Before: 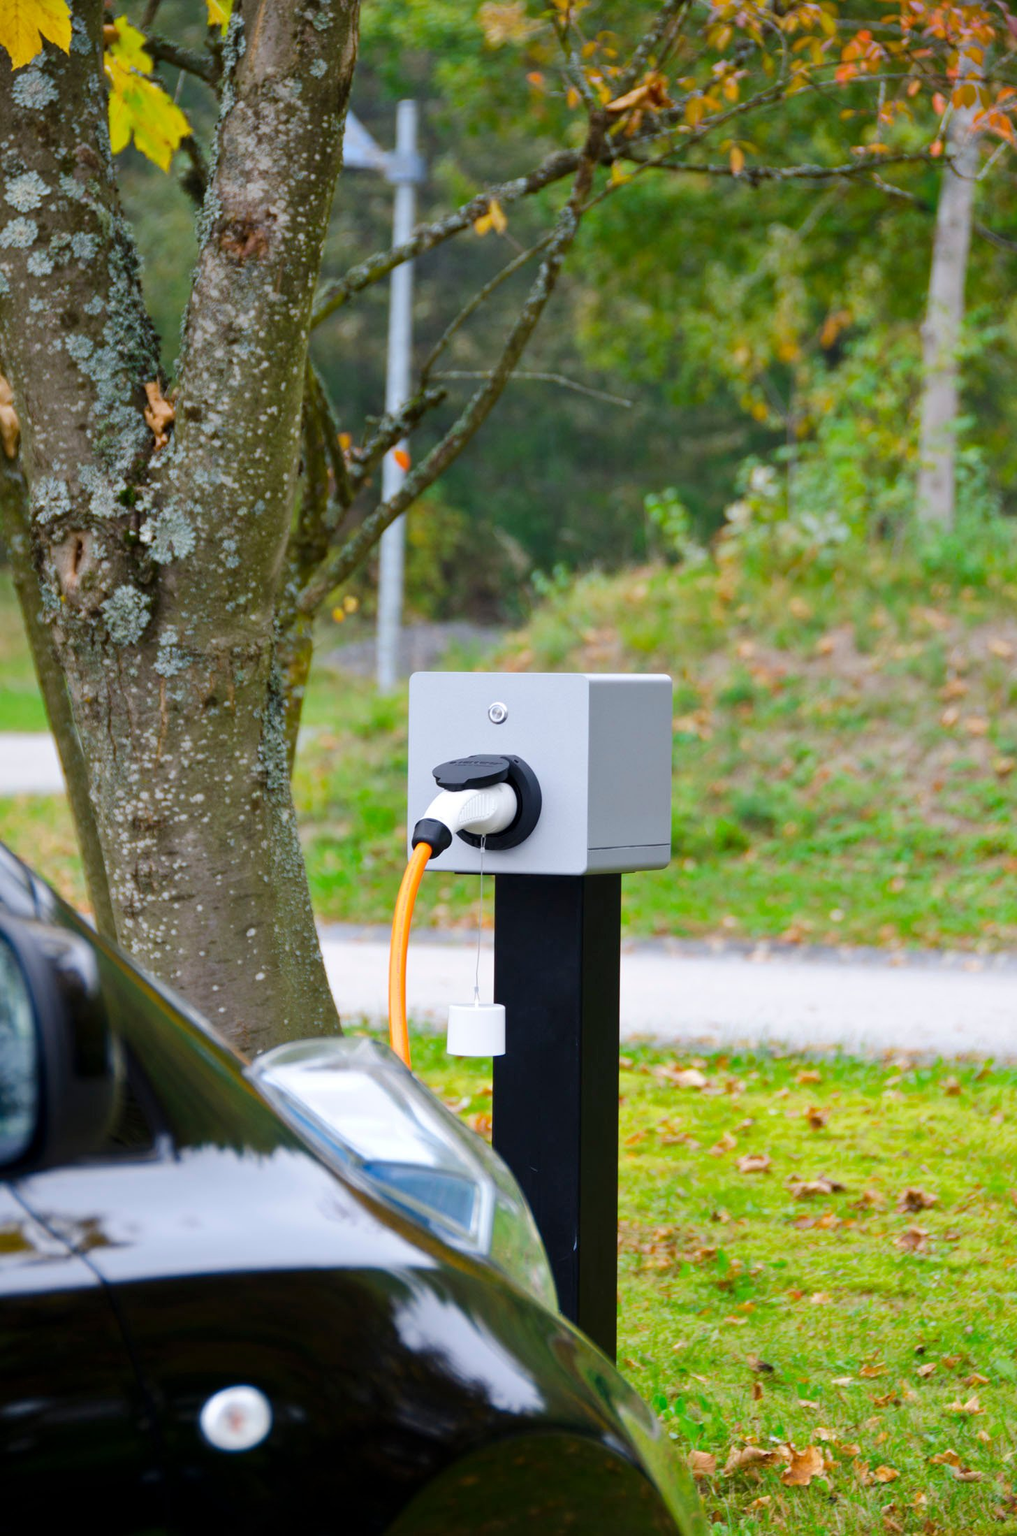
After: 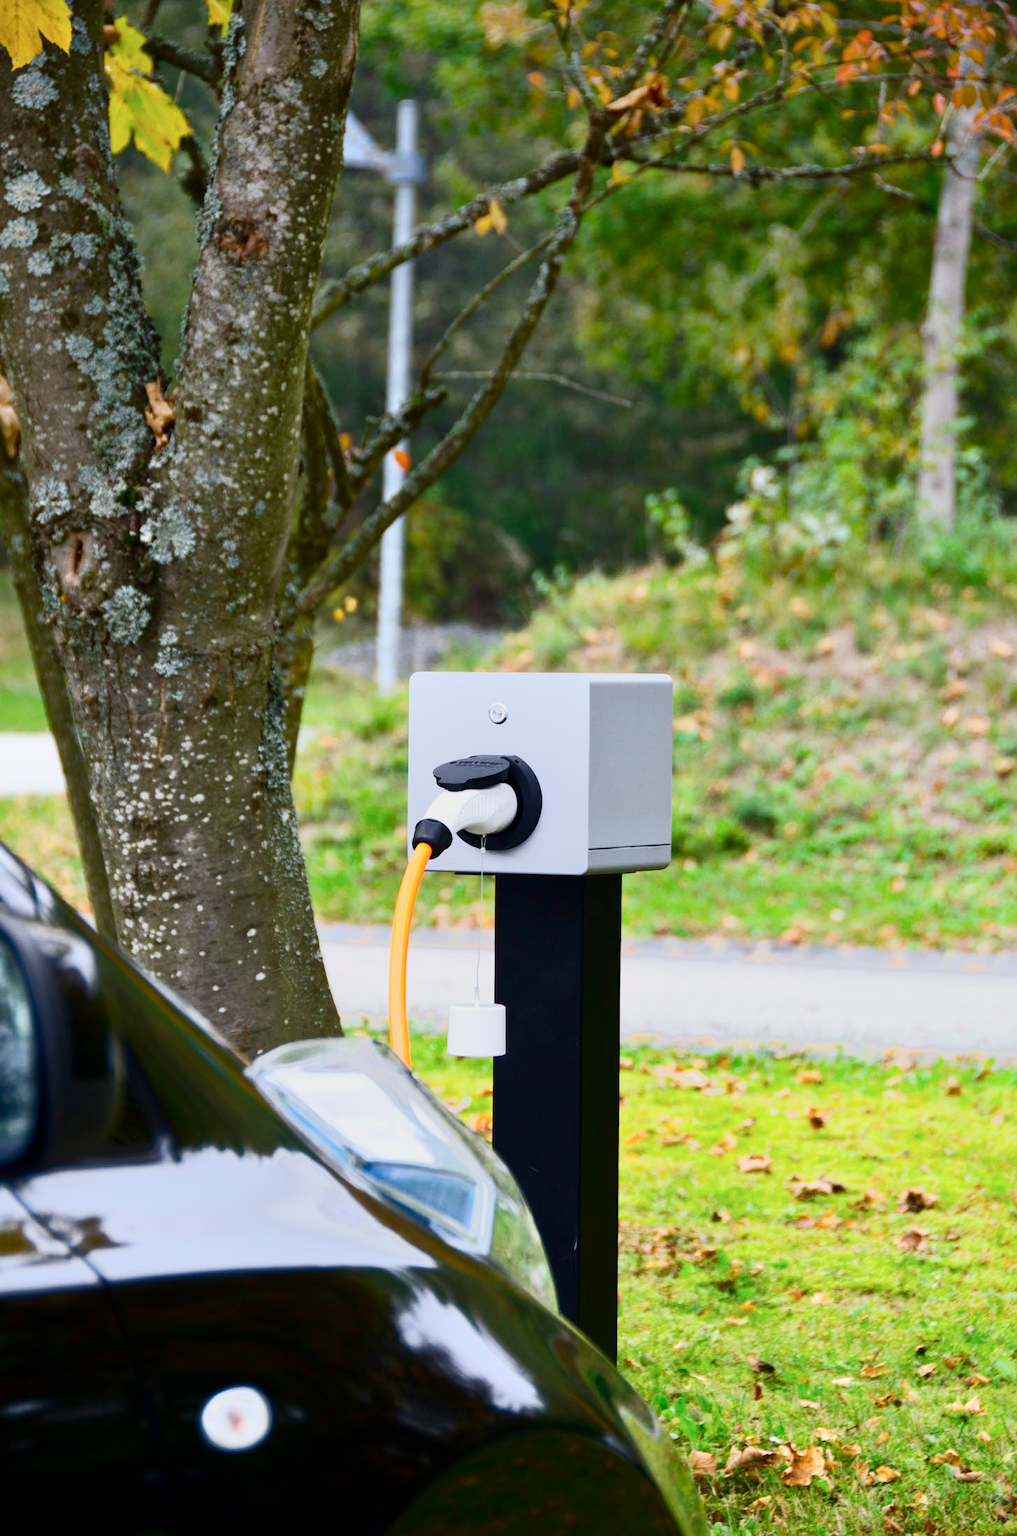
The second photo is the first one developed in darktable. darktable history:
tone equalizer: -7 EV -0.63 EV, -6 EV 1 EV, -5 EV -0.45 EV, -4 EV 0.43 EV, -3 EV 0.41 EV, -2 EV 0.15 EV, -1 EV -0.15 EV, +0 EV -0.39 EV, smoothing diameter 25%, edges refinement/feathering 10, preserve details guided filter
contrast brightness saturation: contrast 0.28
